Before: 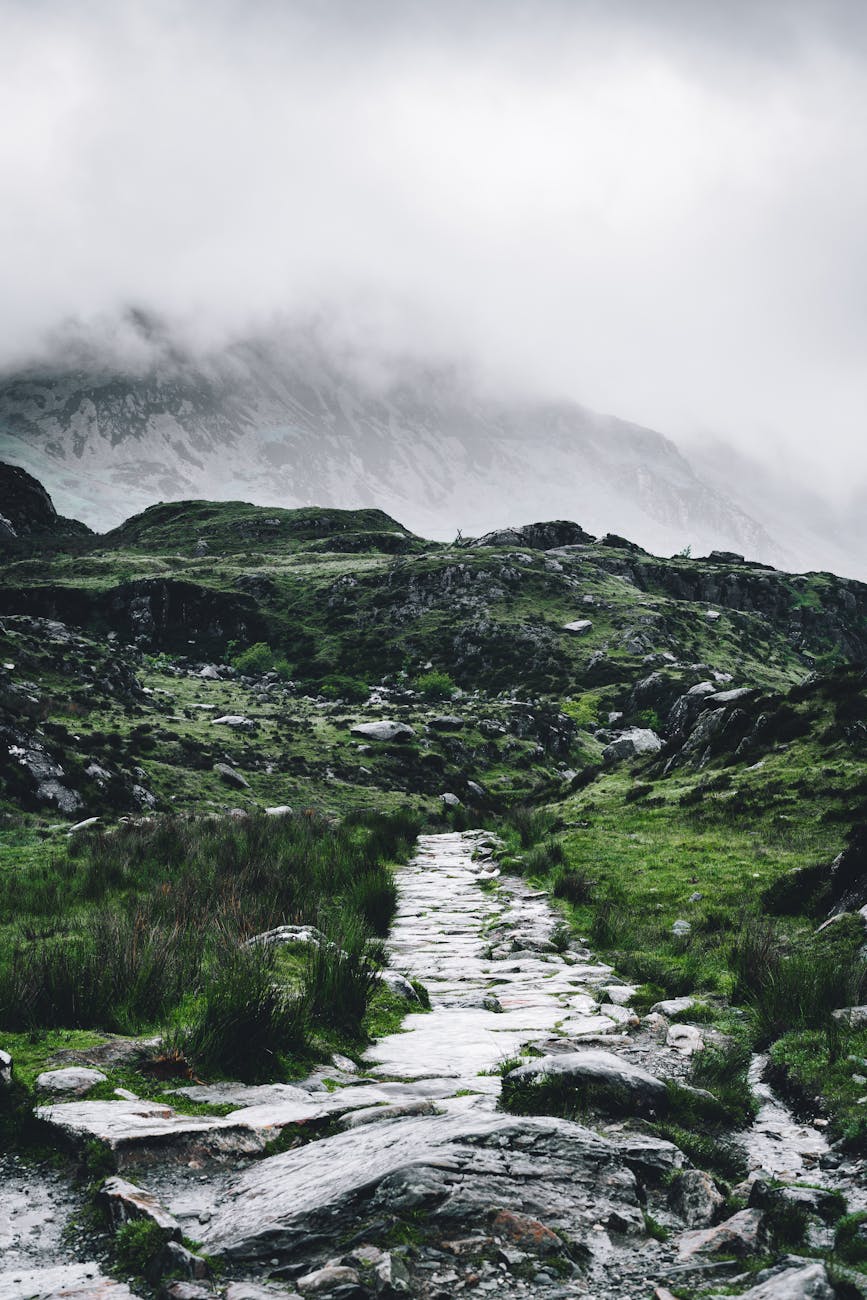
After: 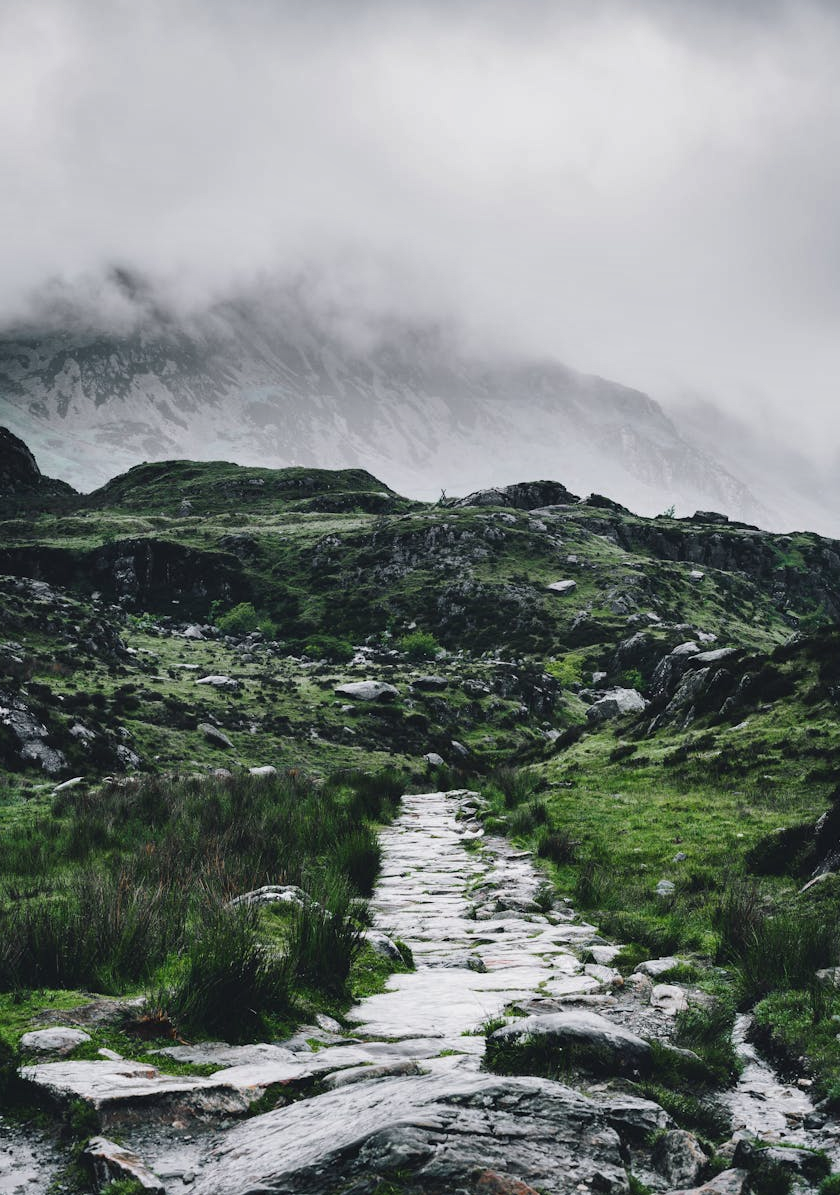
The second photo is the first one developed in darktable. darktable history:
shadows and highlights: shadows 25.48, highlights -48.11, soften with gaussian
crop: left 1.948%, top 3.141%, right 1.081%, bottom 4.874%
exposure: exposure -0.154 EV, compensate highlight preservation false
